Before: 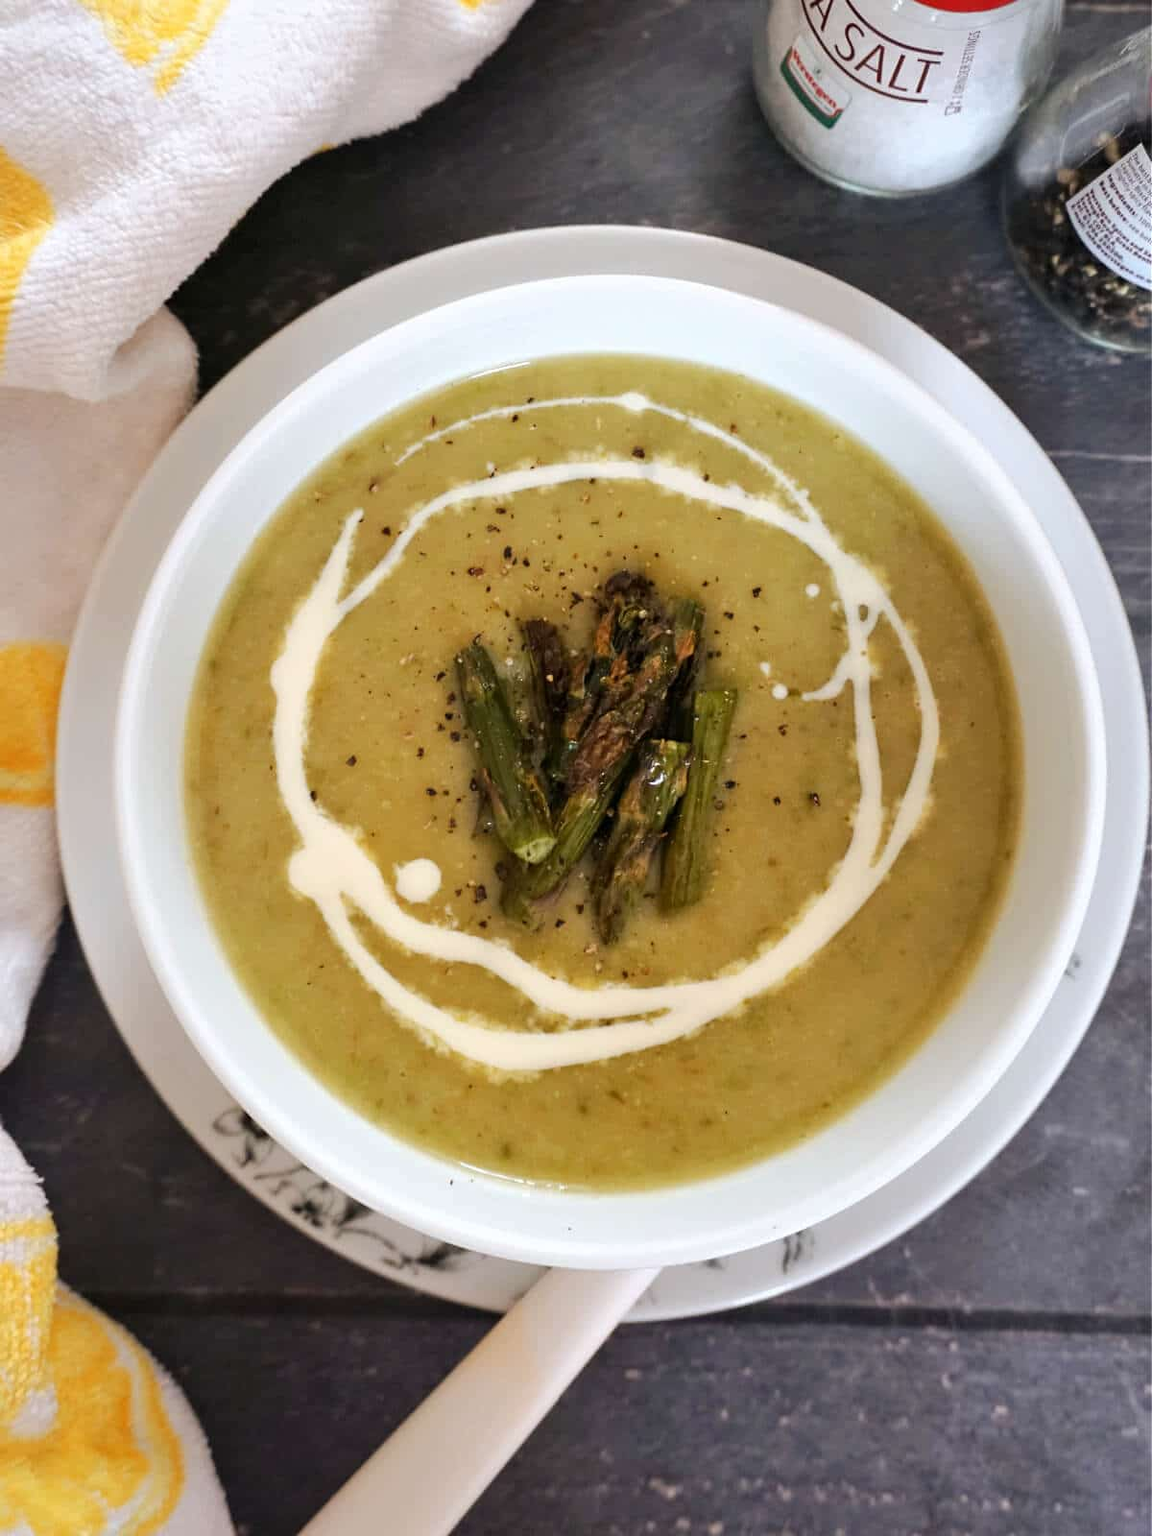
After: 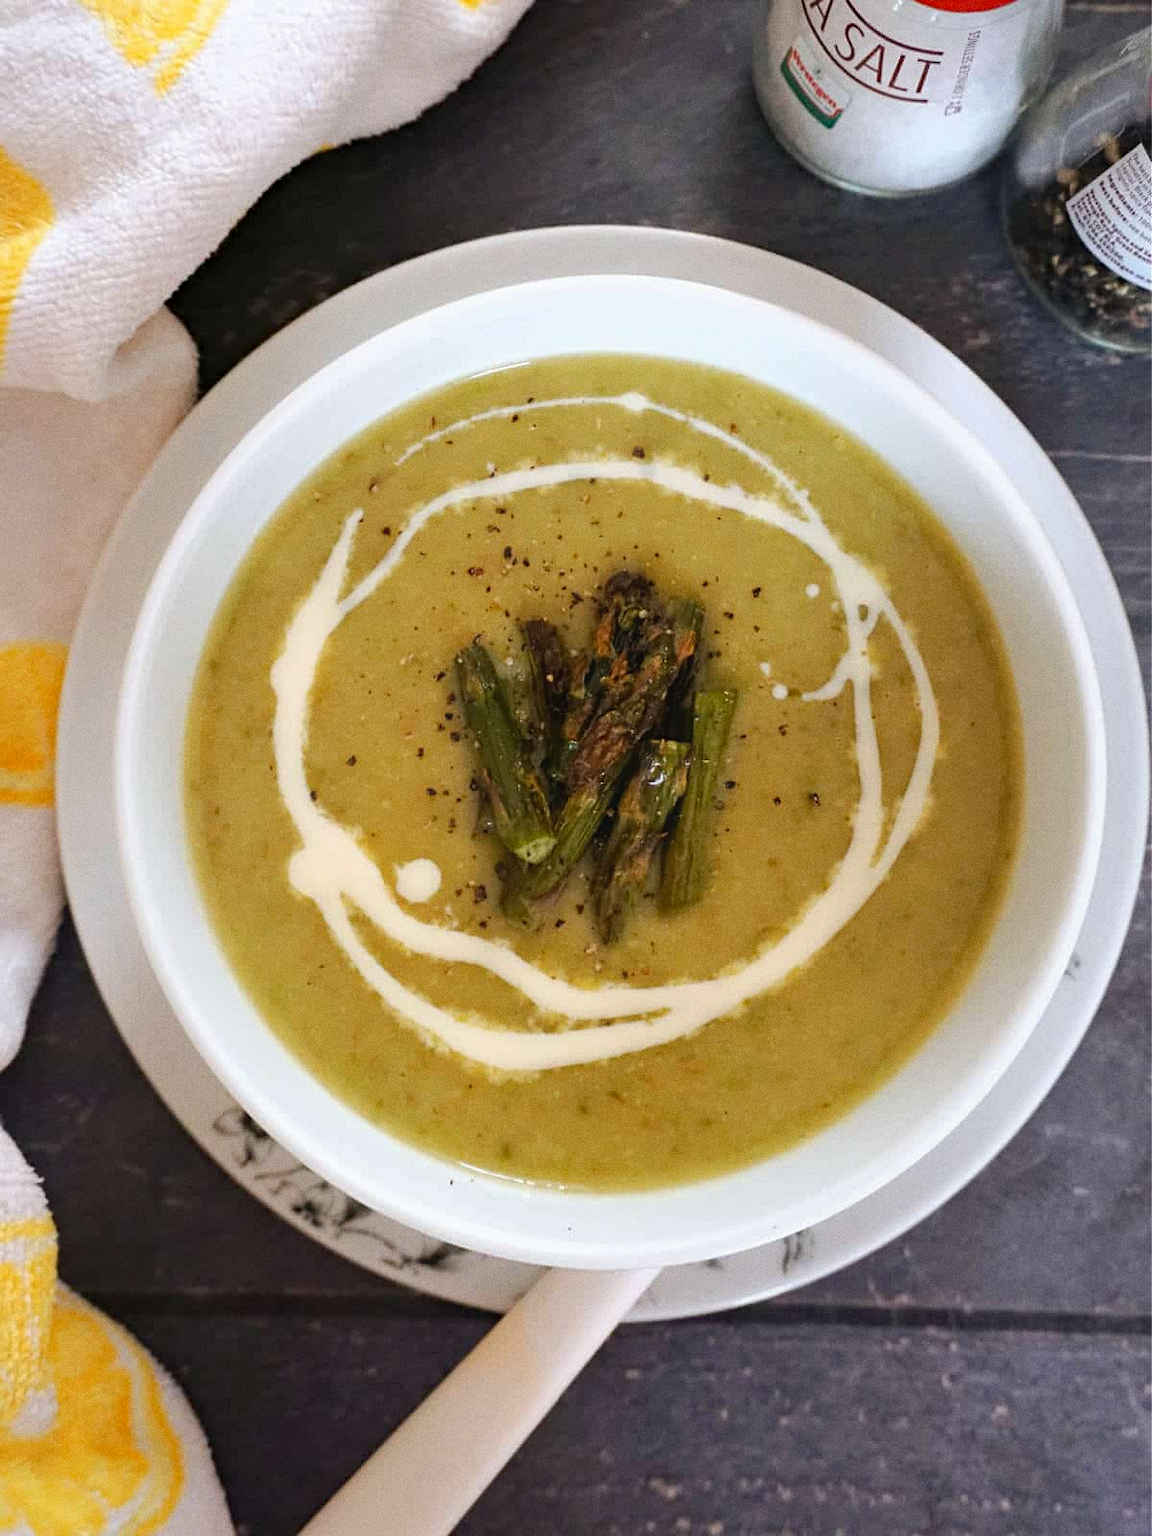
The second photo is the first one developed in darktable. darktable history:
contrast equalizer: y [[0.5, 0.488, 0.462, 0.461, 0.491, 0.5], [0.5 ×6], [0.5 ×6], [0 ×6], [0 ×6]]
grain: coarseness 0.09 ISO
haze removal: compatibility mode true, adaptive false
